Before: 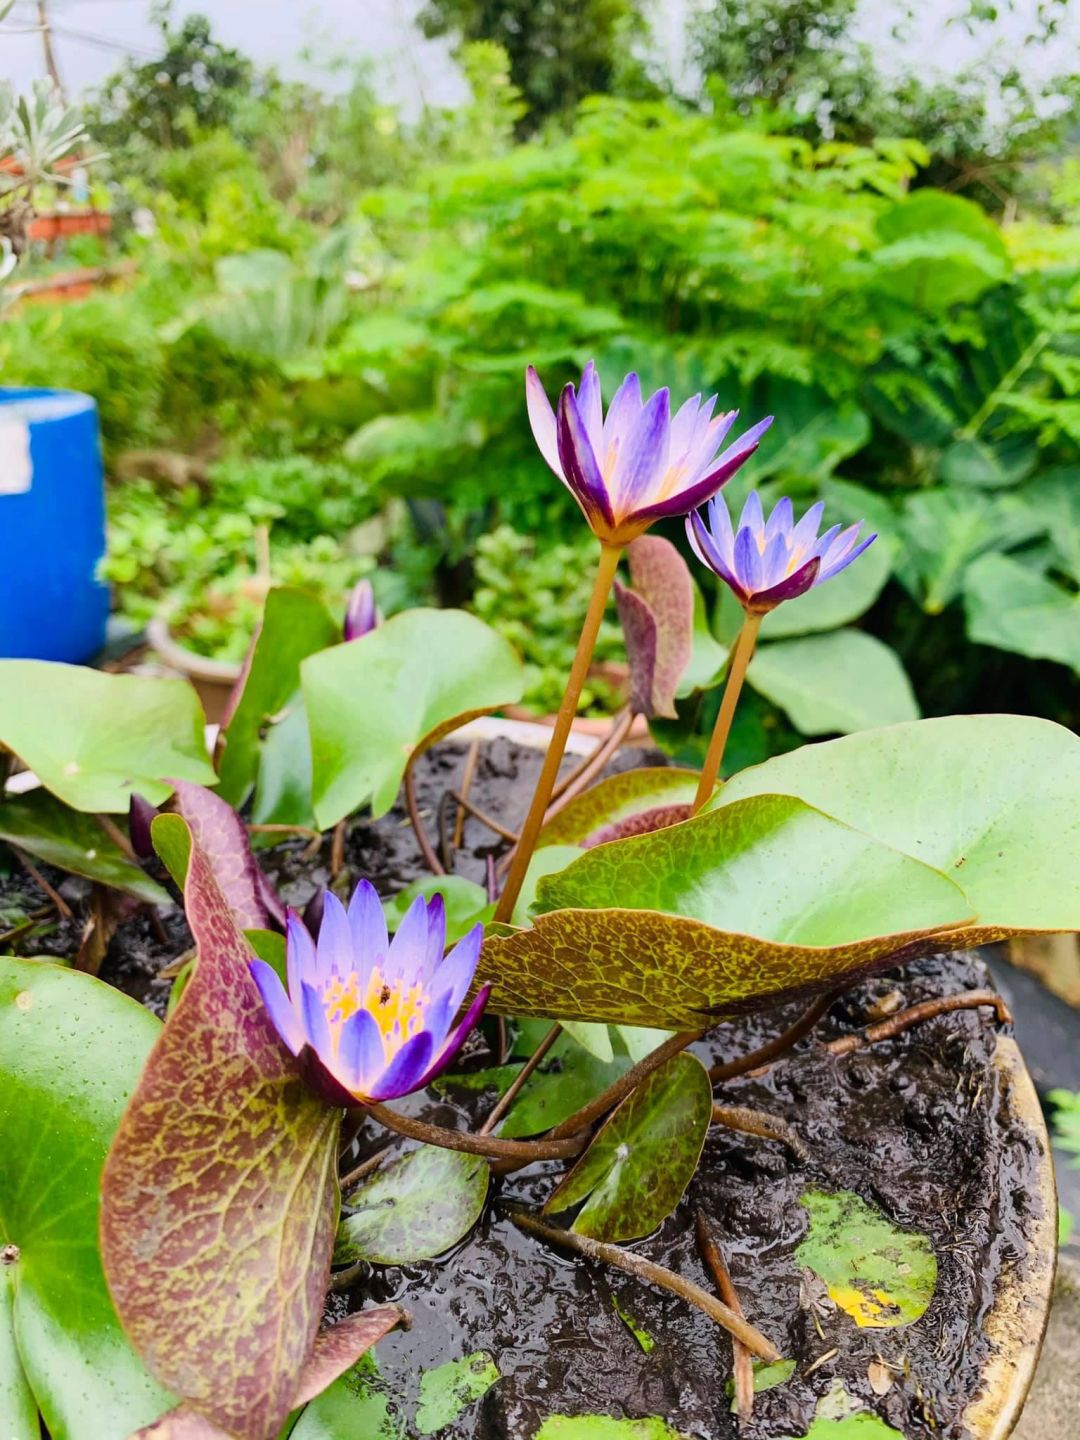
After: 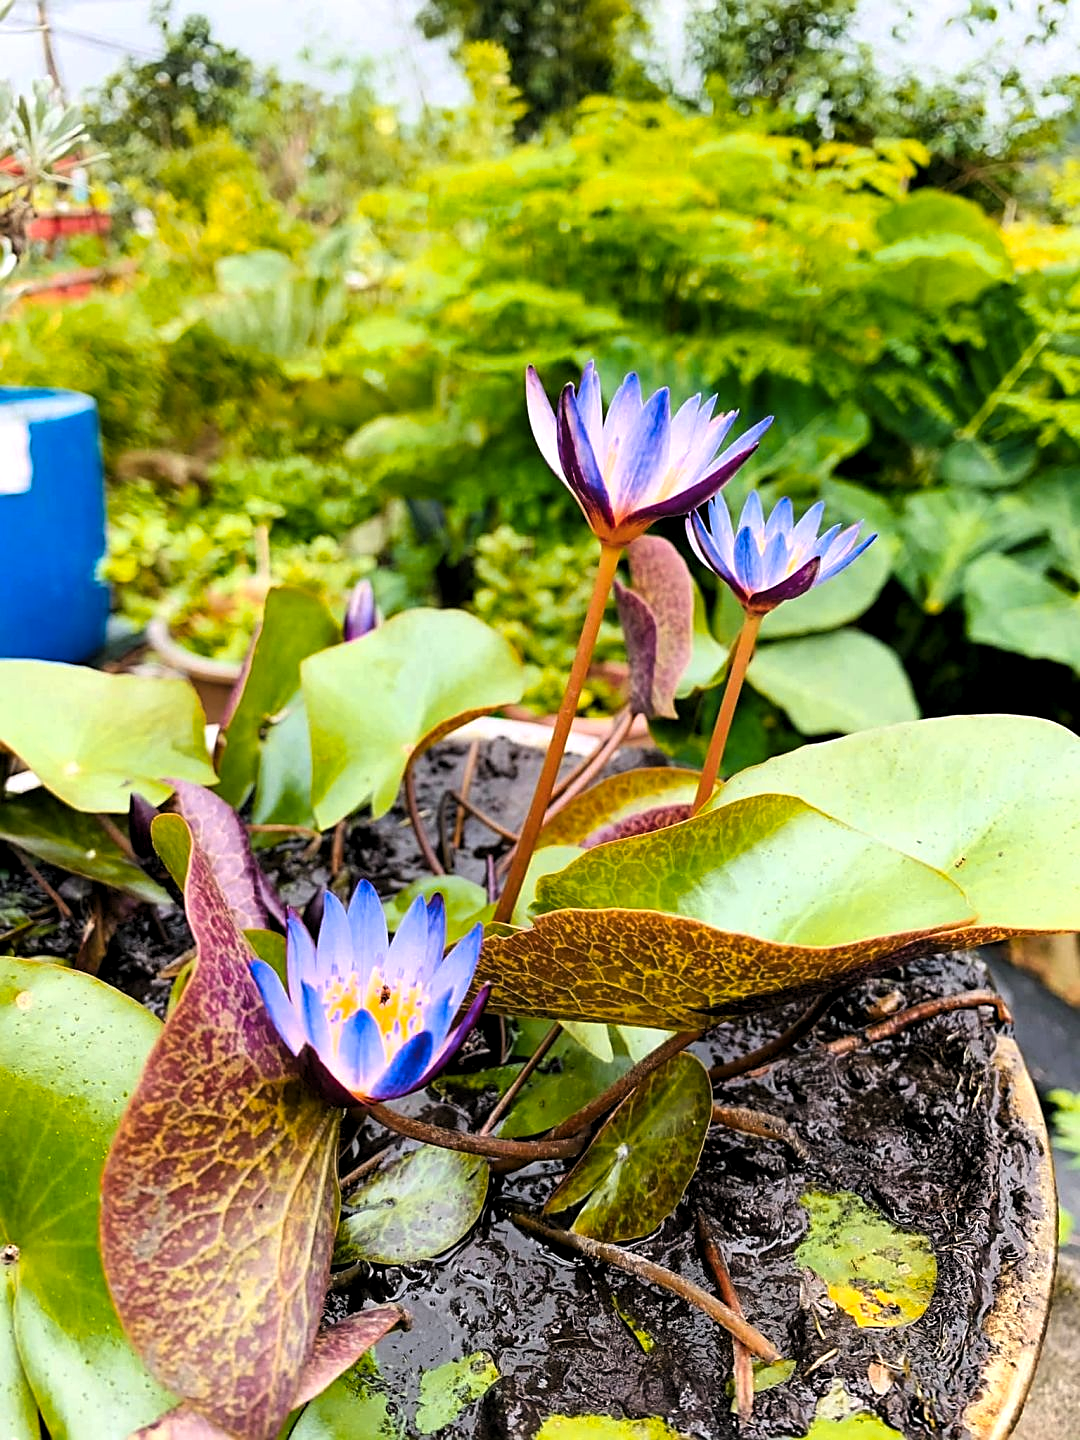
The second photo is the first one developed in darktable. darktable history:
color zones: curves: ch1 [(0.235, 0.558) (0.75, 0.5)]; ch2 [(0.25, 0.462) (0.749, 0.457)], mix 25.94%
levels: levels [0.052, 0.496, 0.908]
sharpen: on, module defaults
